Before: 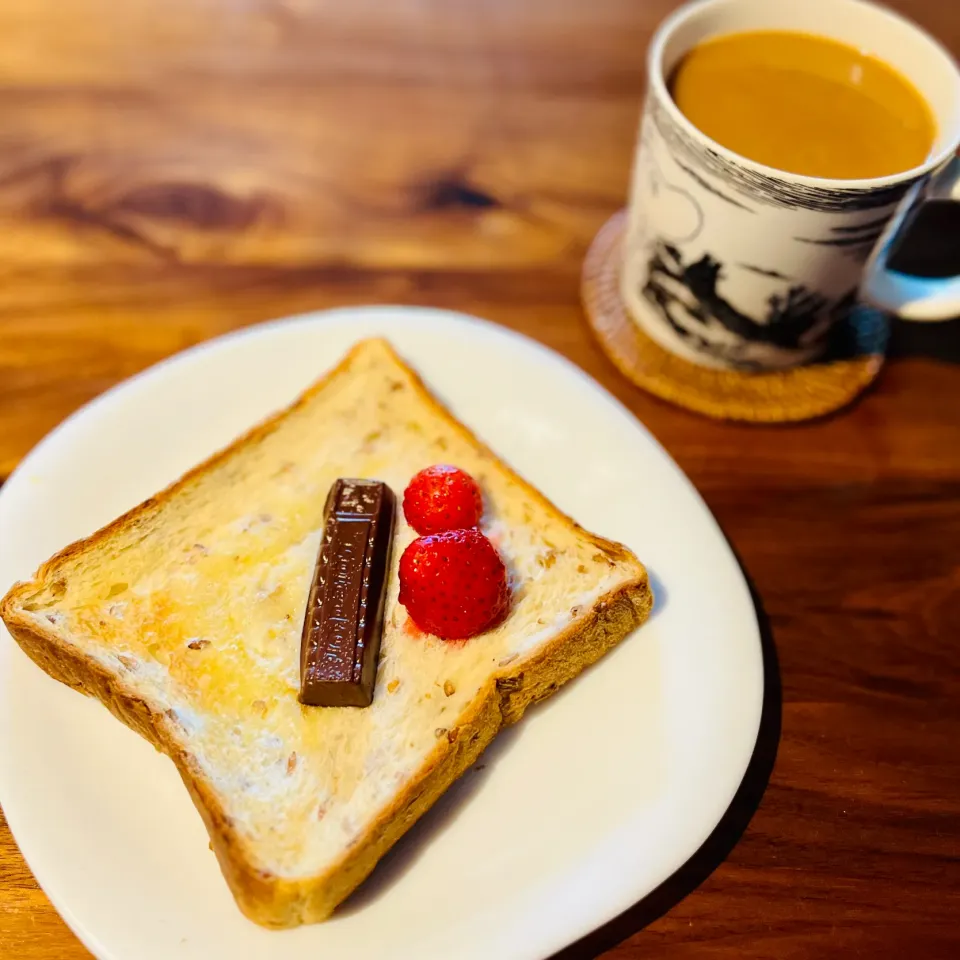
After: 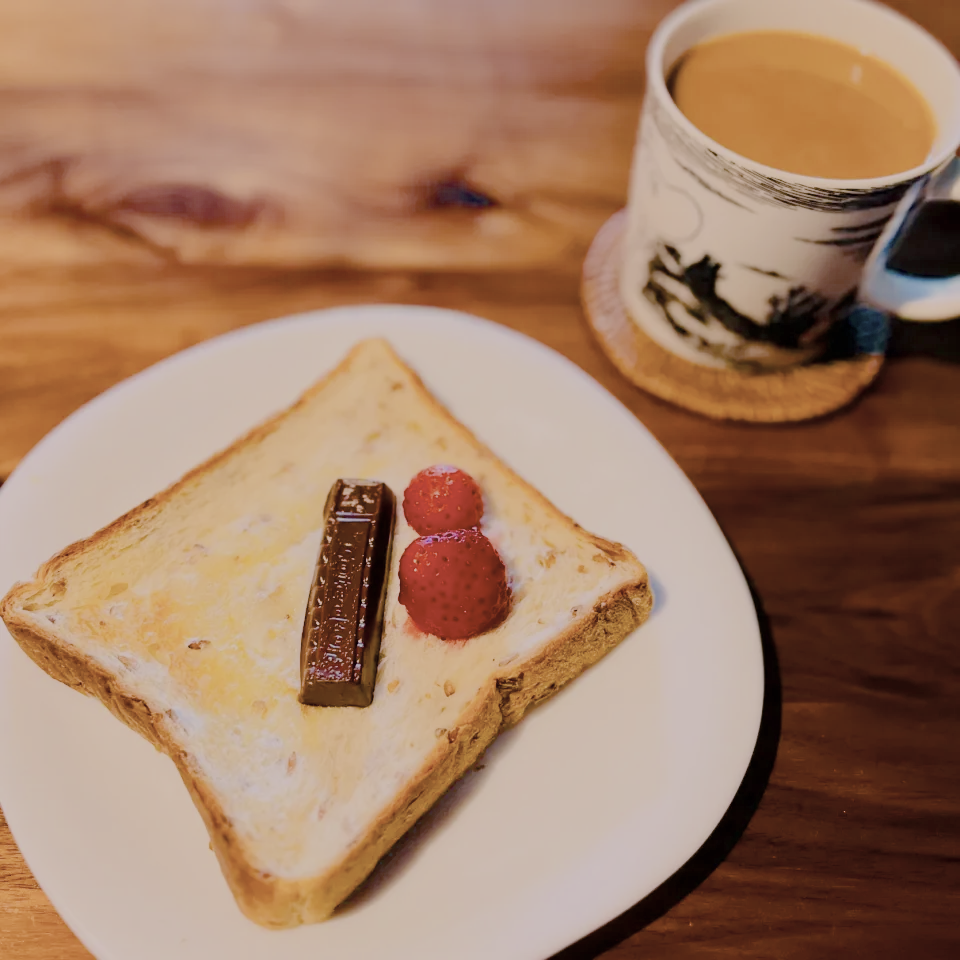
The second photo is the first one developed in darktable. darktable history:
tone equalizer: edges refinement/feathering 500, mask exposure compensation -1.57 EV, preserve details no
filmic rgb: black relative exposure -8.02 EV, white relative exposure 8.06 EV, hardness 2.5, latitude 9.88%, contrast 0.723, highlights saturation mix 9.32%, shadows ↔ highlights balance 1.55%, contrast in shadows safe
color balance rgb: highlights gain › chroma 1.453%, highlights gain › hue 312.65°, linear chroma grading › global chroma 9.079%, perceptual saturation grading › global saturation 20%, perceptual saturation grading › highlights -25.158%, perceptual saturation grading › shadows 25.228%, saturation formula JzAzBz (2021)
color correction: highlights a* 5.61, highlights b* 5.25, saturation 0.647
exposure: exposure 0.661 EV, compensate highlight preservation false
